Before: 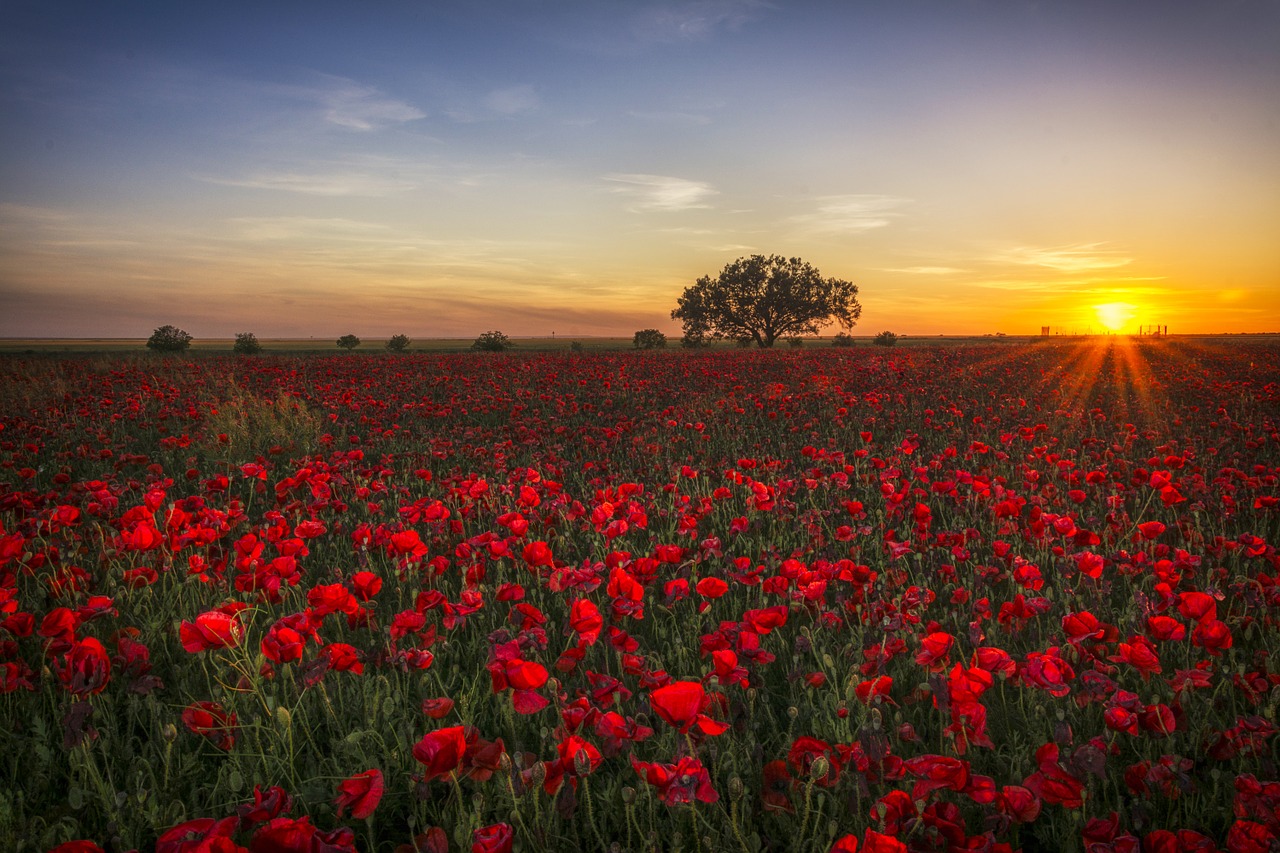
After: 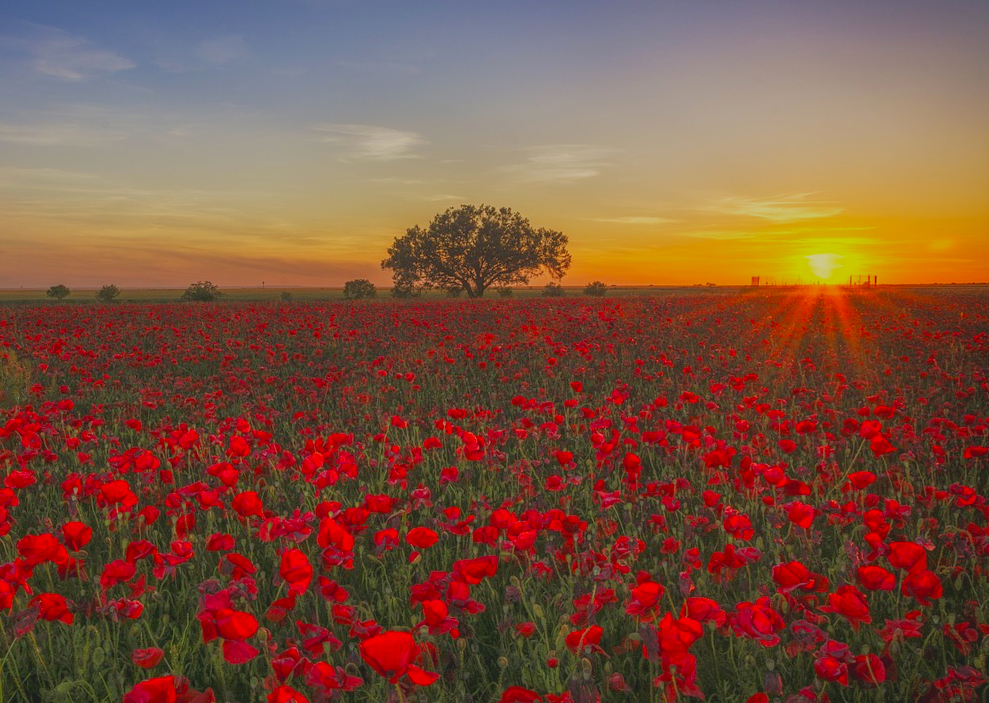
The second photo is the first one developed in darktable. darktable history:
crop: left 22.718%, top 5.868%, bottom 11.6%
contrast brightness saturation: contrast -0.176, saturation 0.19
tone equalizer: -8 EV 0.252 EV, -7 EV 0.453 EV, -6 EV 0.423 EV, -5 EV 0.253 EV, -3 EV -0.254 EV, -2 EV -0.408 EV, -1 EV -0.428 EV, +0 EV -0.244 EV, edges refinement/feathering 500, mask exposure compensation -1.57 EV, preserve details no
